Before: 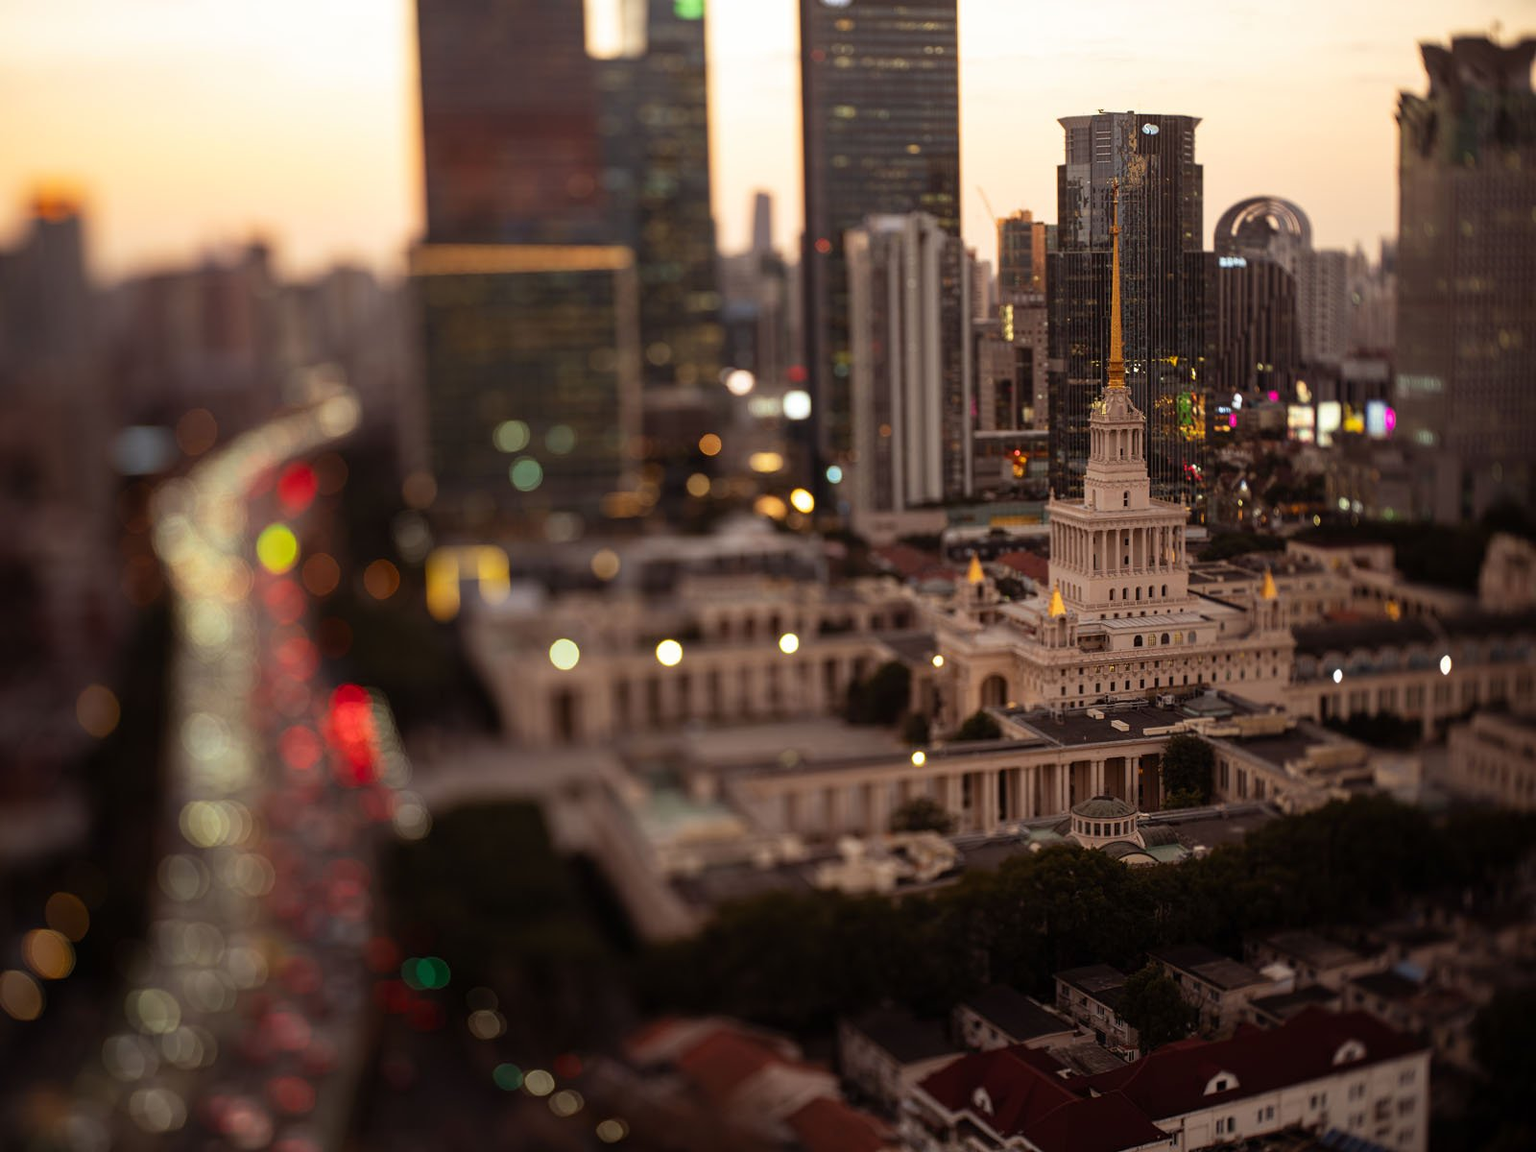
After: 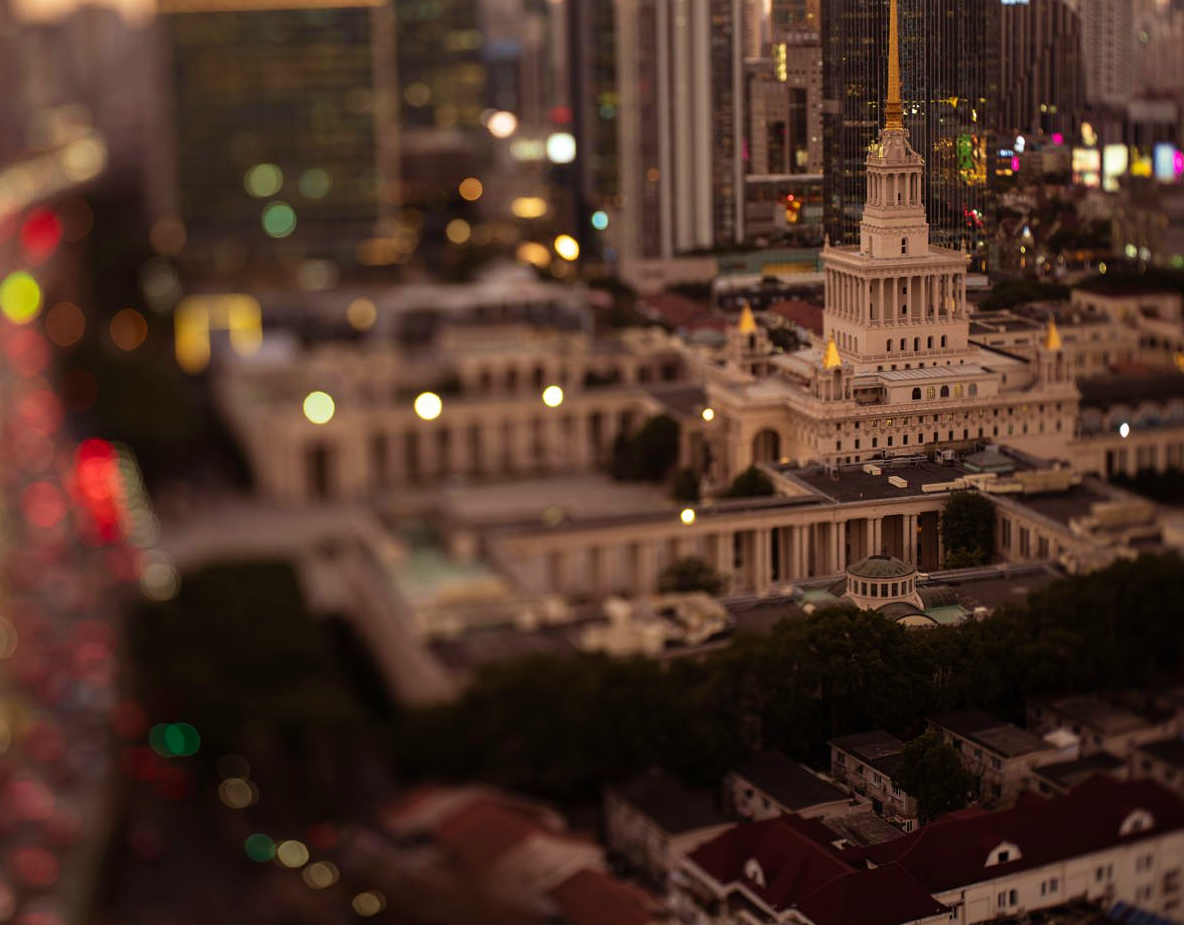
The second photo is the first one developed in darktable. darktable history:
velvia: strength 45%
base curve: curves: ch0 [(0, 0) (0.297, 0.298) (1, 1)], preserve colors none
crop: left 16.871%, top 22.857%, right 9.116%
